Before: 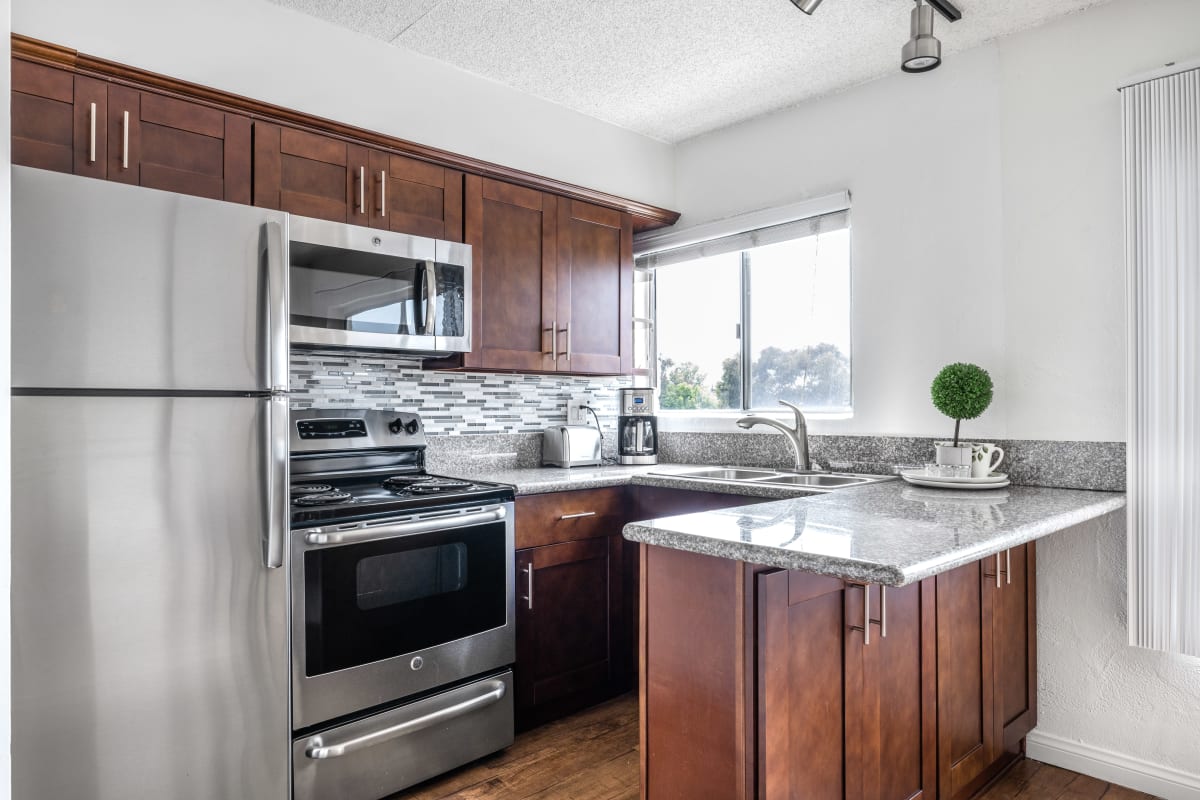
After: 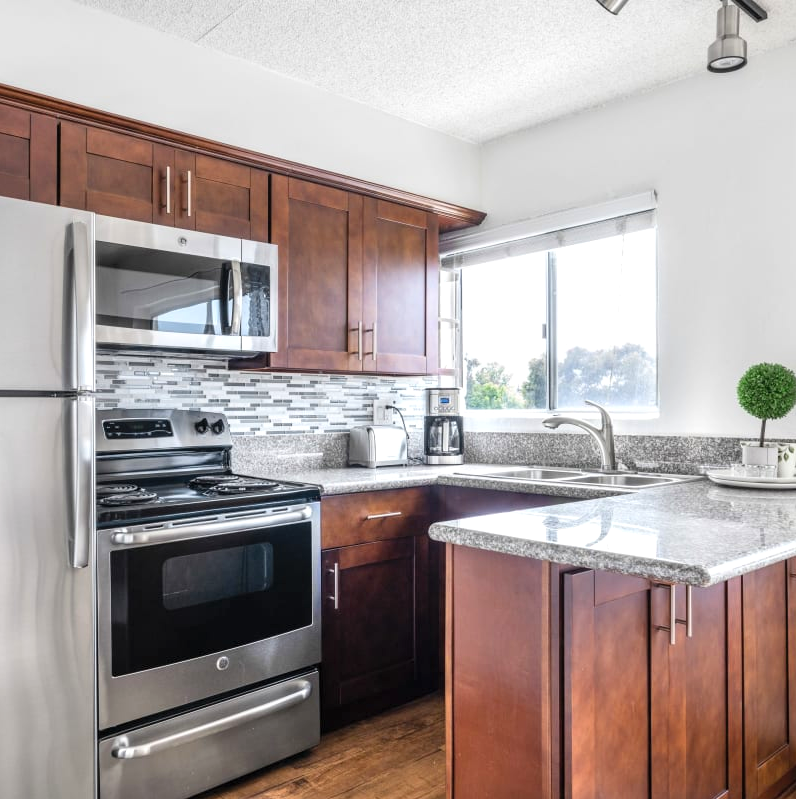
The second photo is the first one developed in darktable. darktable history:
contrast brightness saturation: contrast 0.073, brightness 0.085, saturation 0.181
crop and rotate: left 16.176%, right 17.443%
exposure: exposure 0.125 EV, compensate exposure bias true, compensate highlight preservation false
